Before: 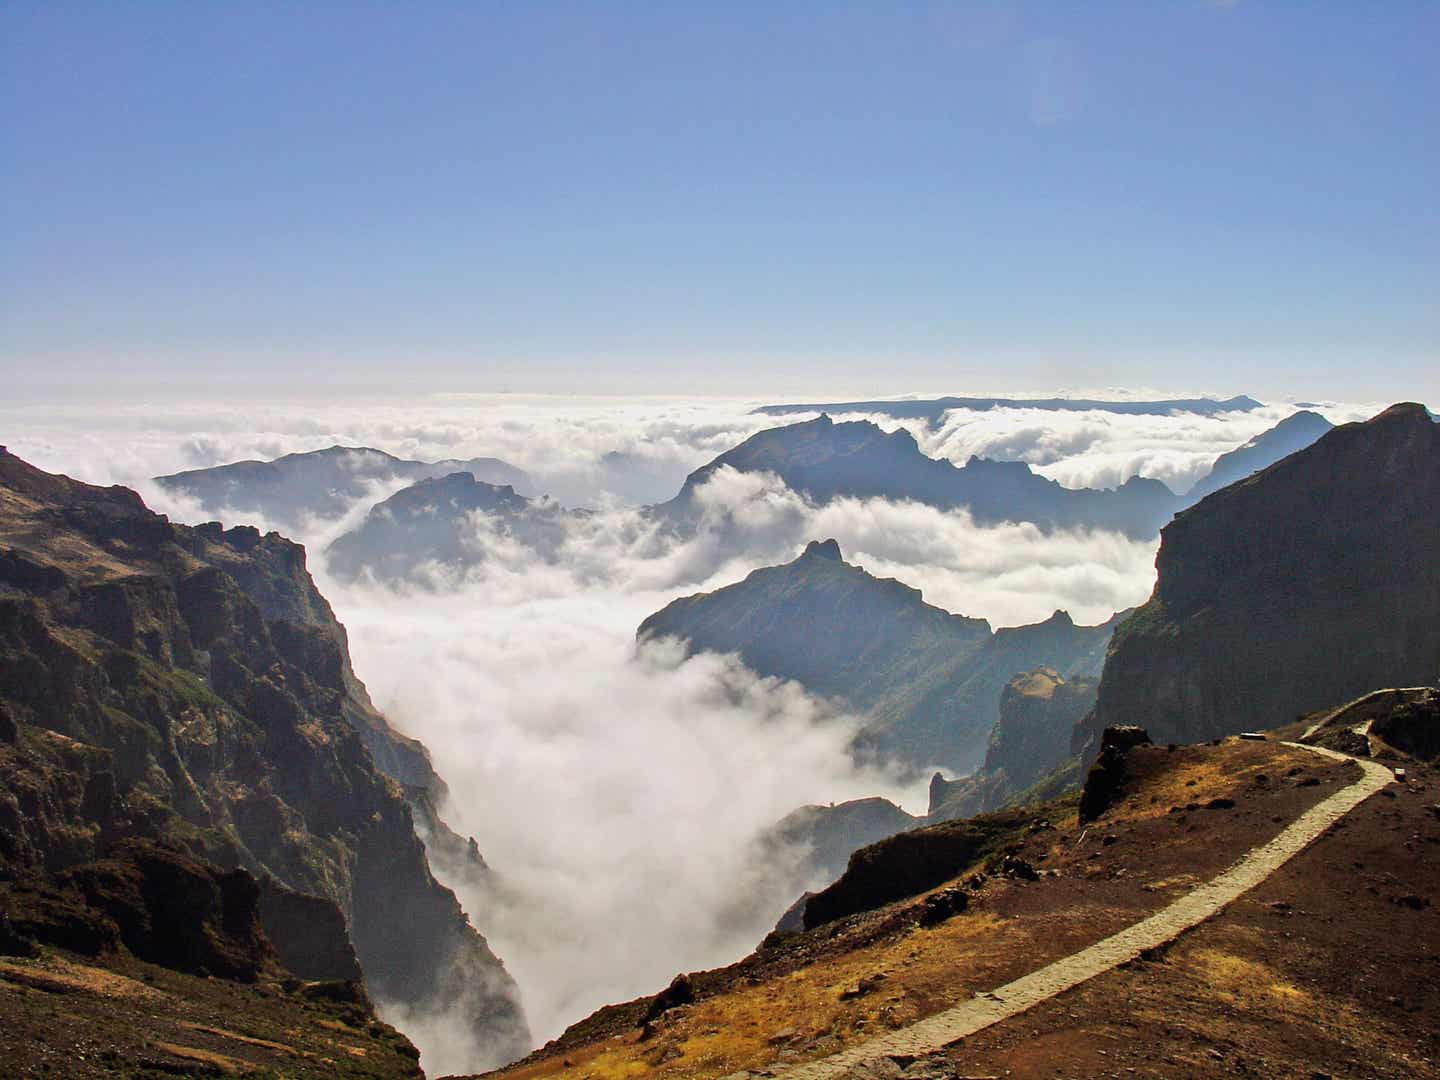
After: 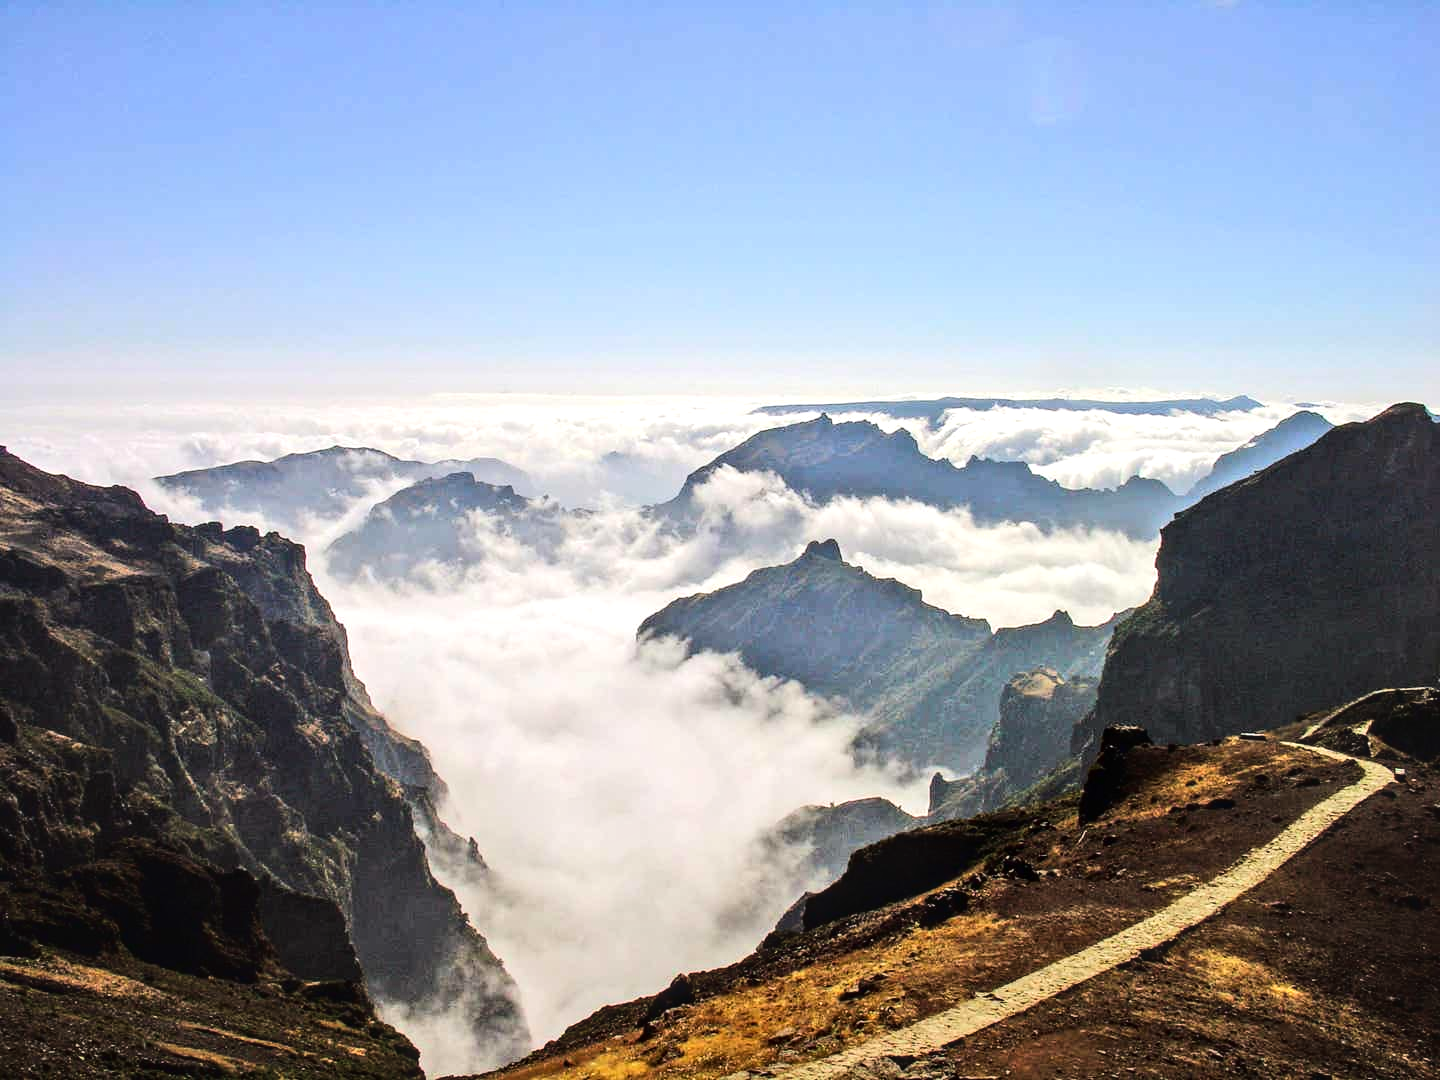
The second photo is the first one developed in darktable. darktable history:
tone equalizer: -8 EV -0.746 EV, -7 EV -0.686 EV, -6 EV -0.574 EV, -5 EV -0.391 EV, -3 EV 0.389 EV, -2 EV 0.6 EV, -1 EV 0.694 EV, +0 EV 0.77 EV, edges refinement/feathering 500, mask exposure compensation -1.57 EV, preserve details no
local contrast: on, module defaults
tone curve: curves: ch0 [(0, 0.012) (0.052, 0.04) (0.107, 0.086) (0.269, 0.266) (0.471, 0.503) (0.731, 0.771) (0.921, 0.909) (0.999, 0.951)]; ch1 [(0, 0) (0.339, 0.298) (0.402, 0.363) (0.444, 0.415) (0.485, 0.469) (0.494, 0.493) (0.504, 0.501) (0.525, 0.534) (0.555, 0.593) (0.594, 0.648) (1, 1)]; ch2 [(0, 0) (0.48, 0.48) (0.504, 0.5) (0.535, 0.557) (0.581, 0.623) (0.649, 0.683) (0.824, 0.815) (1, 1)], color space Lab, linked channels, preserve colors none
